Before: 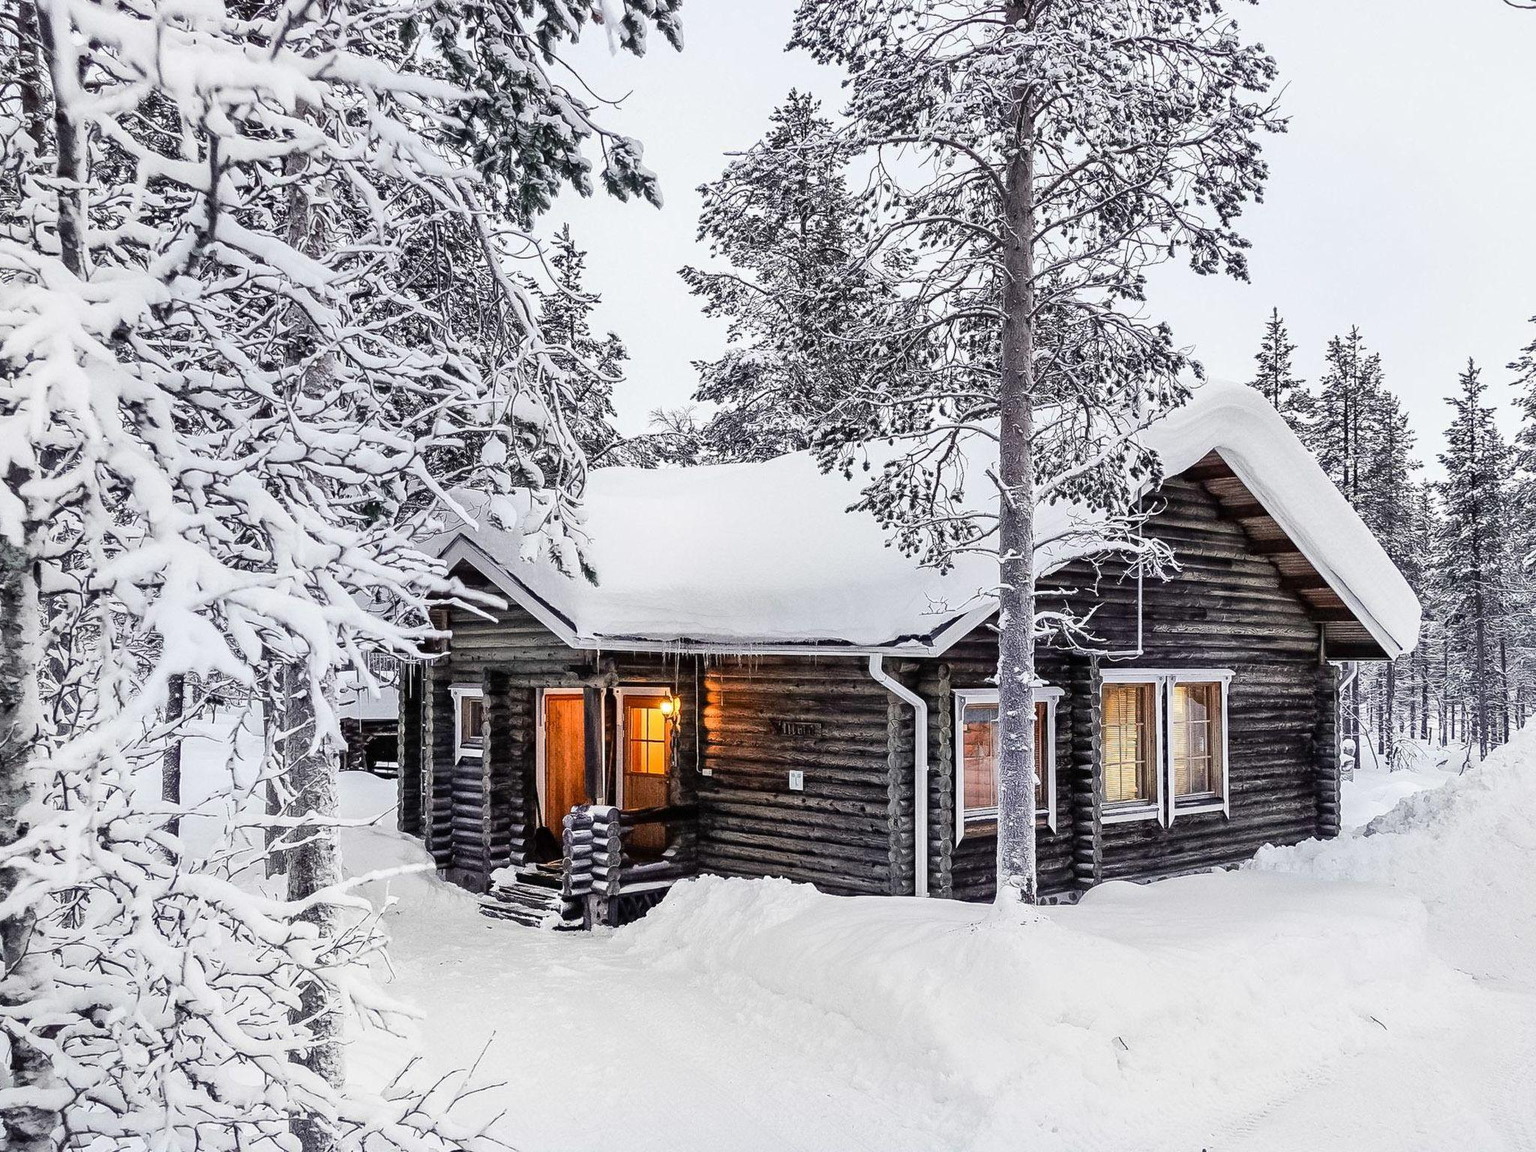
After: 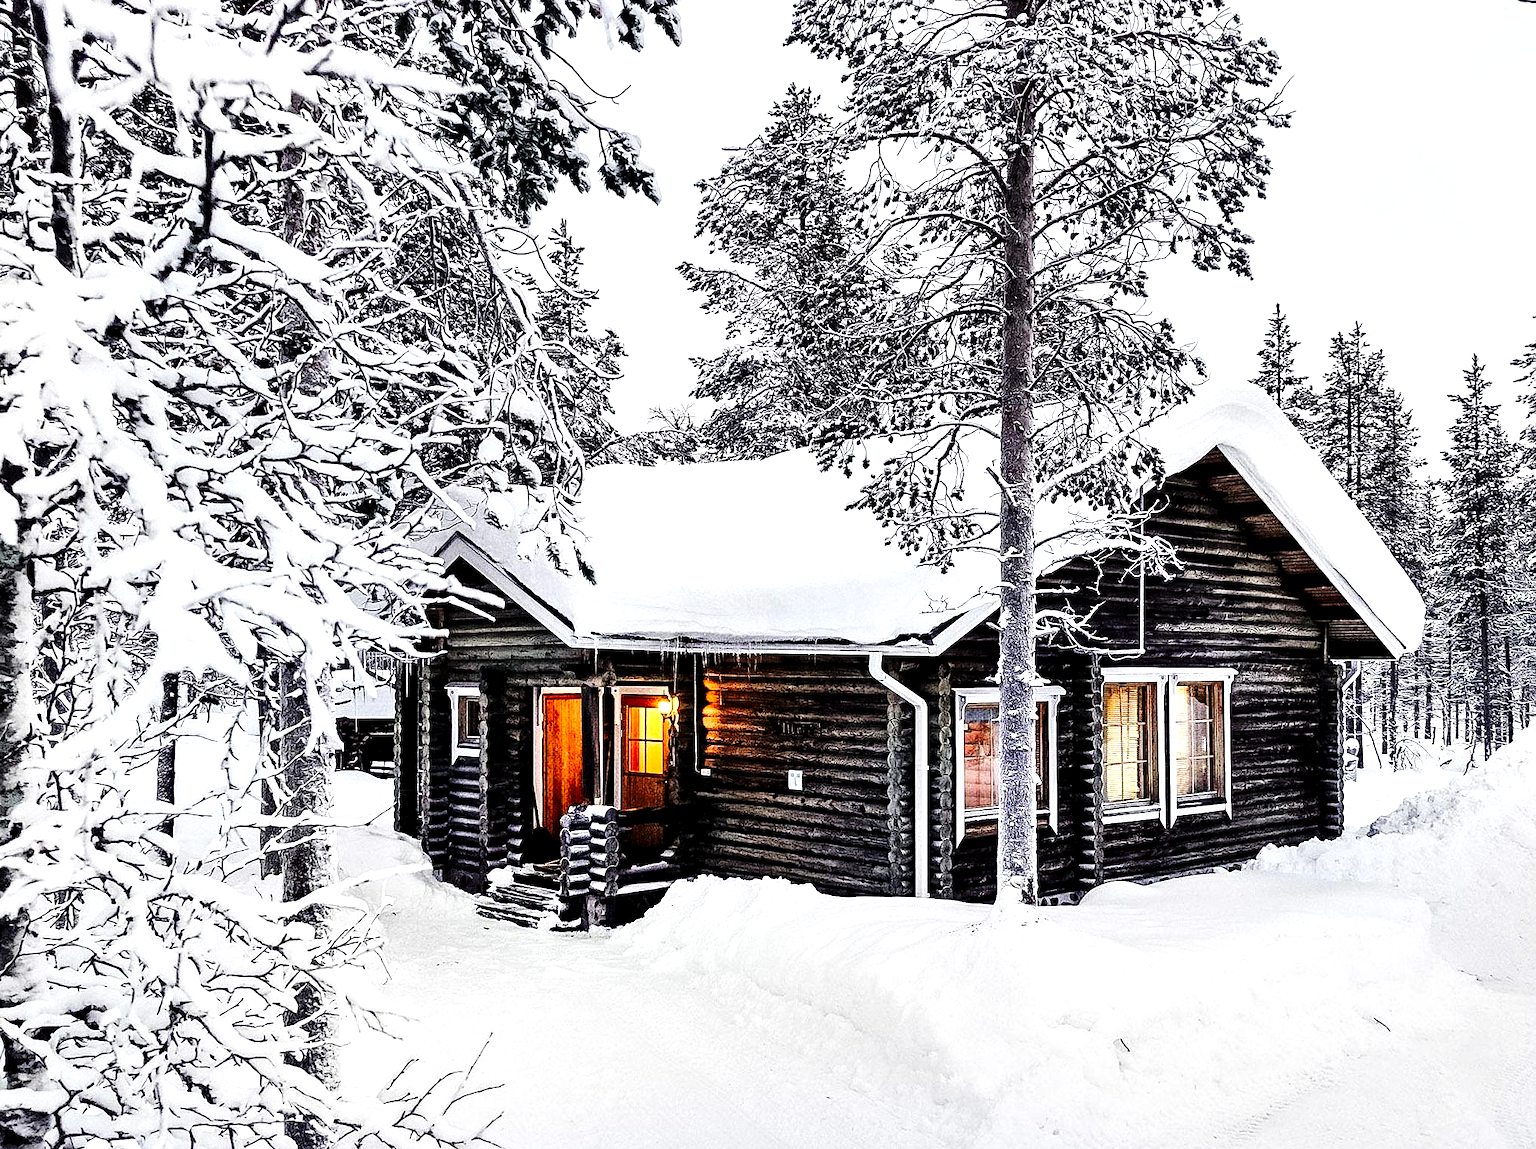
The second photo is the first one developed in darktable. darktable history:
crop: left 0.484%, top 0.527%, right 0.235%, bottom 0.408%
contrast equalizer: y [[0.6 ×6], [0.55 ×6], [0 ×6], [0 ×6], [0 ×6]]
tone curve: curves: ch0 [(0, 0) (0.003, 0.02) (0.011, 0.021) (0.025, 0.022) (0.044, 0.023) (0.069, 0.026) (0.1, 0.04) (0.136, 0.06) (0.177, 0.092) (0.224, 0.127) (0.277, 0.176) (0.335, 0.258) (0.399, 0.349) (0.468, 0.444) (0.543, 0.546) (0.623, 0.649) (0.709, 0.754) (0.801, 0.842) (0.898, 0.922) (1, 1)], preserve colors none
sharpen: amount 0.213
exposure: exposure 0.203 EV, compensate highlight preservation false
